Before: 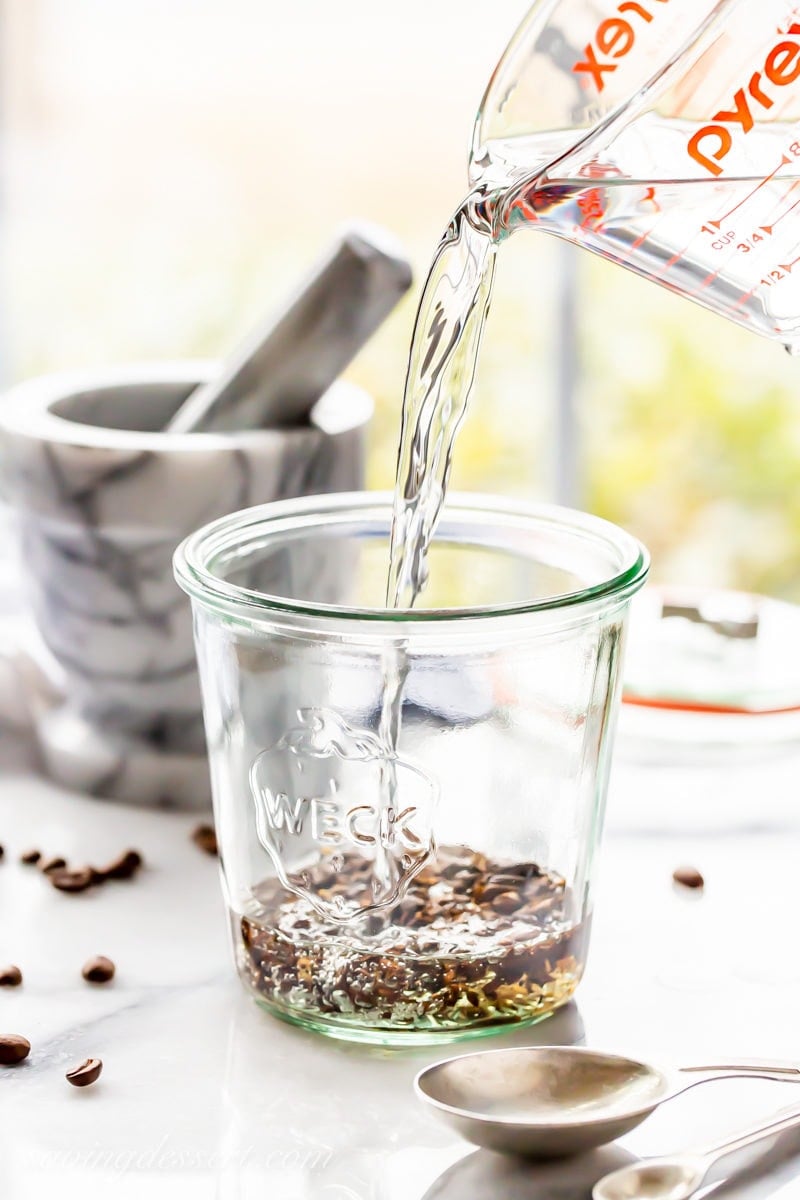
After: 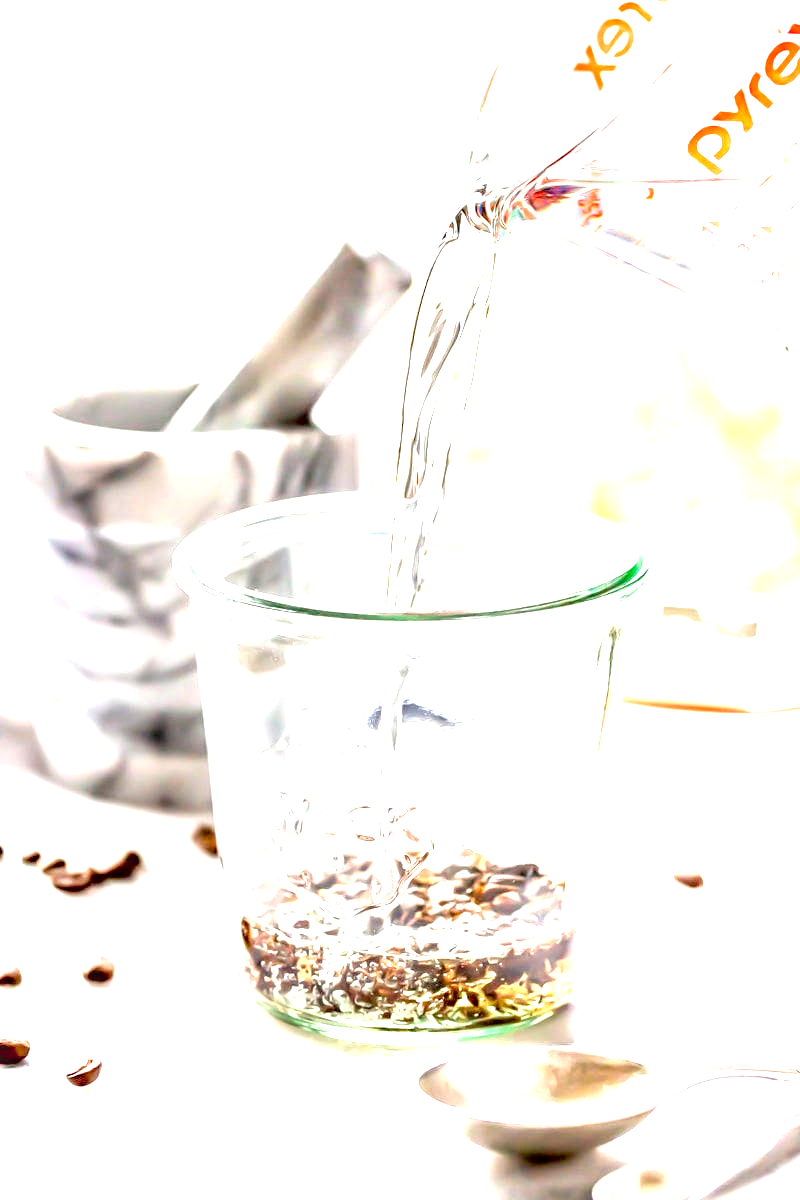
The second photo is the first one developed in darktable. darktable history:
exposure: black level correction 0.008, exposure 1.428 EV, compensate highlight preservation false
local contrast: on, module defaults
